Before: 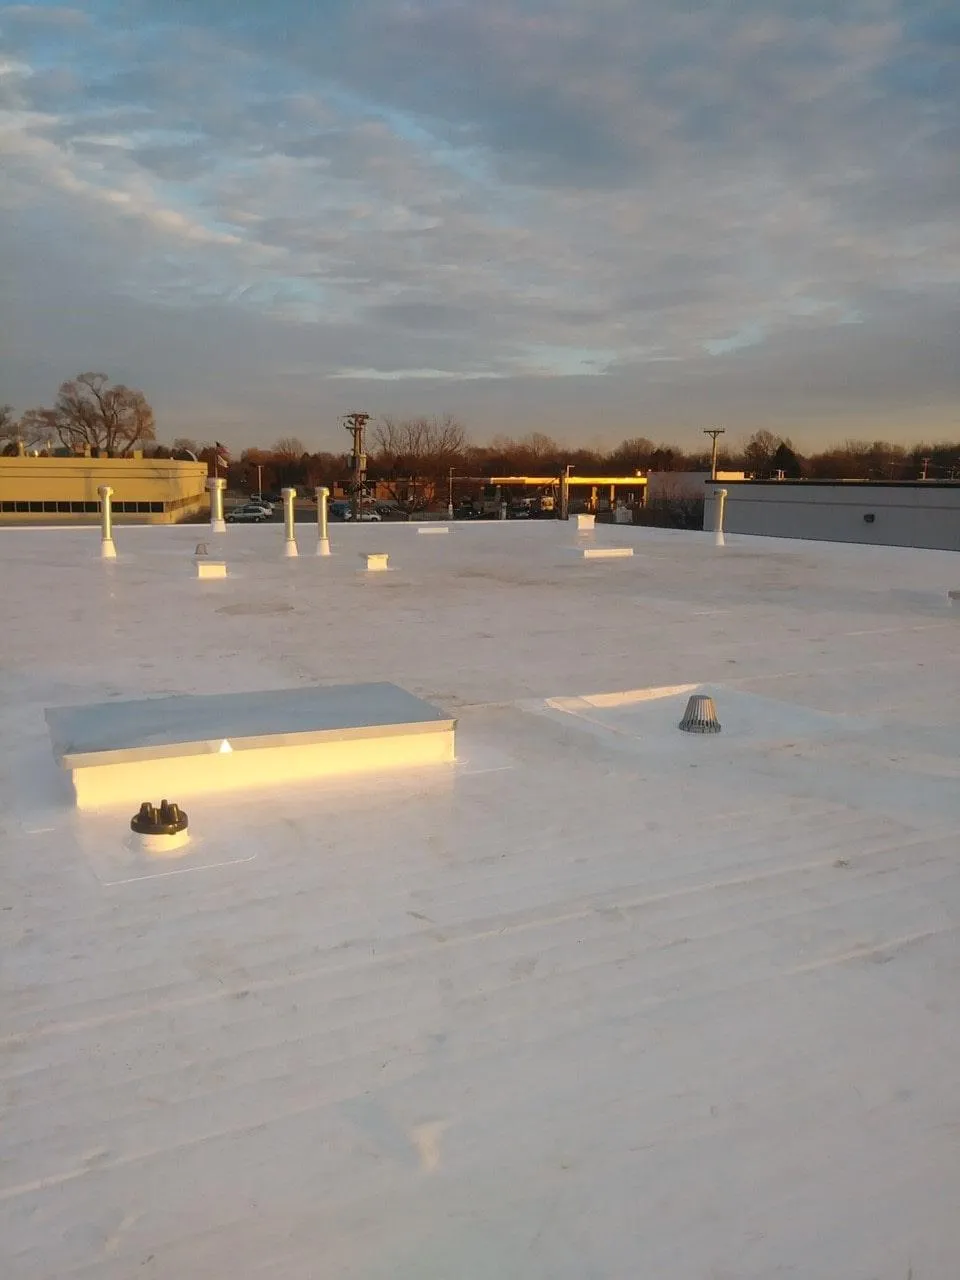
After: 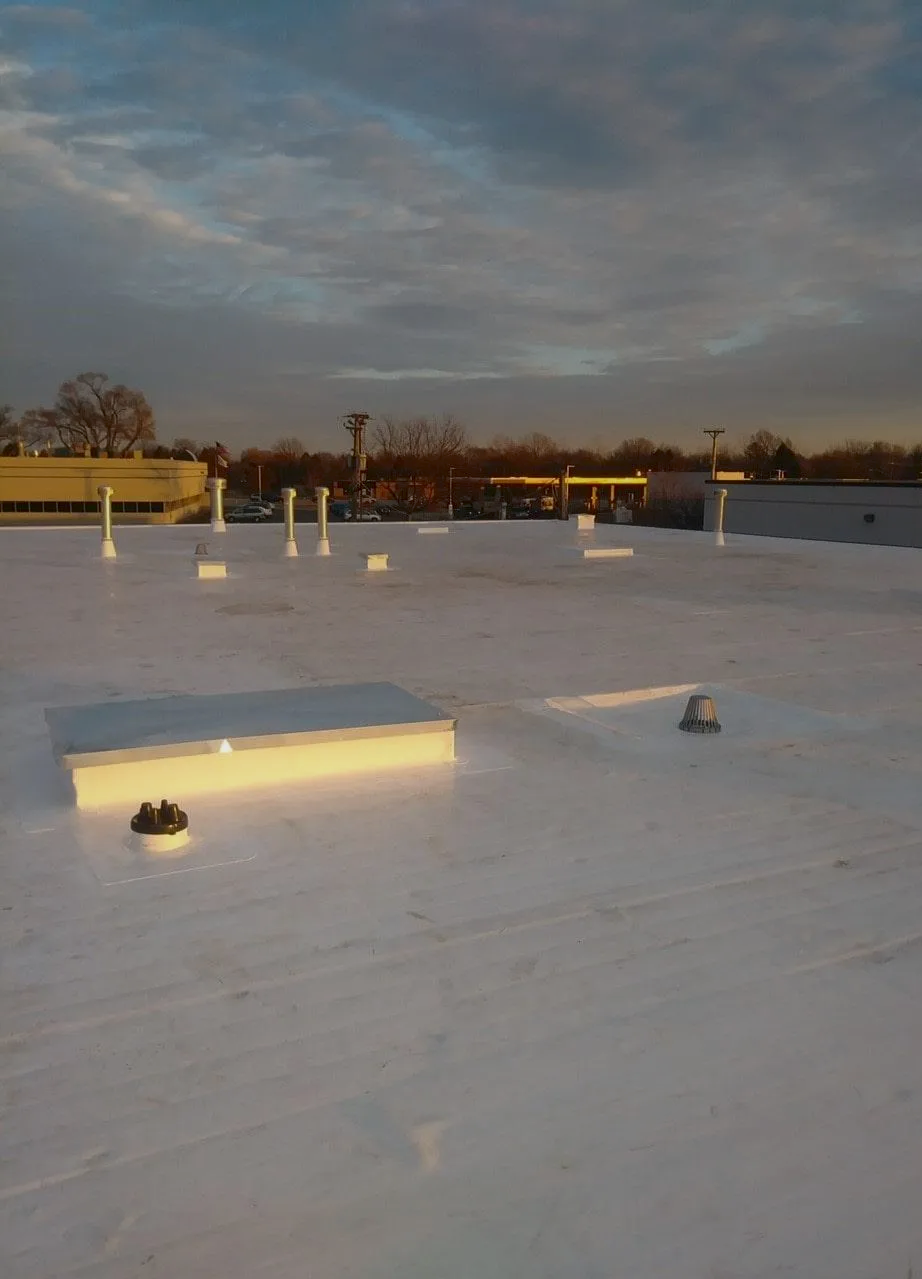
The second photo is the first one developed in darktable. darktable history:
contrast brightness saturation: brightness -0.094
tone equalizer: -8 EV 0.264 EV, -7 EV 0.456 EV, -6 EV 0.387 EV, -5 EV 0.211 EV, -3 EV -0.266 EV, -2 EV -0.402 EV, -1 EV -0.436 EV, +0 EV -0.232 EV
crop: right 3.857%, bottom 0.019%
